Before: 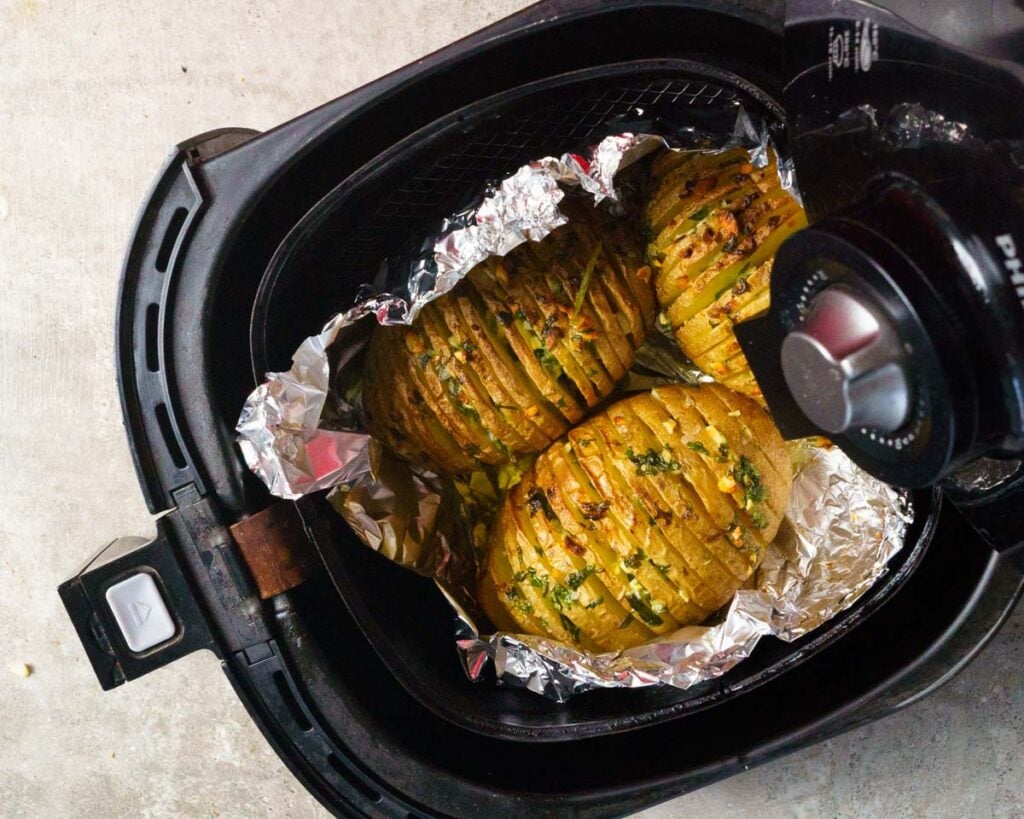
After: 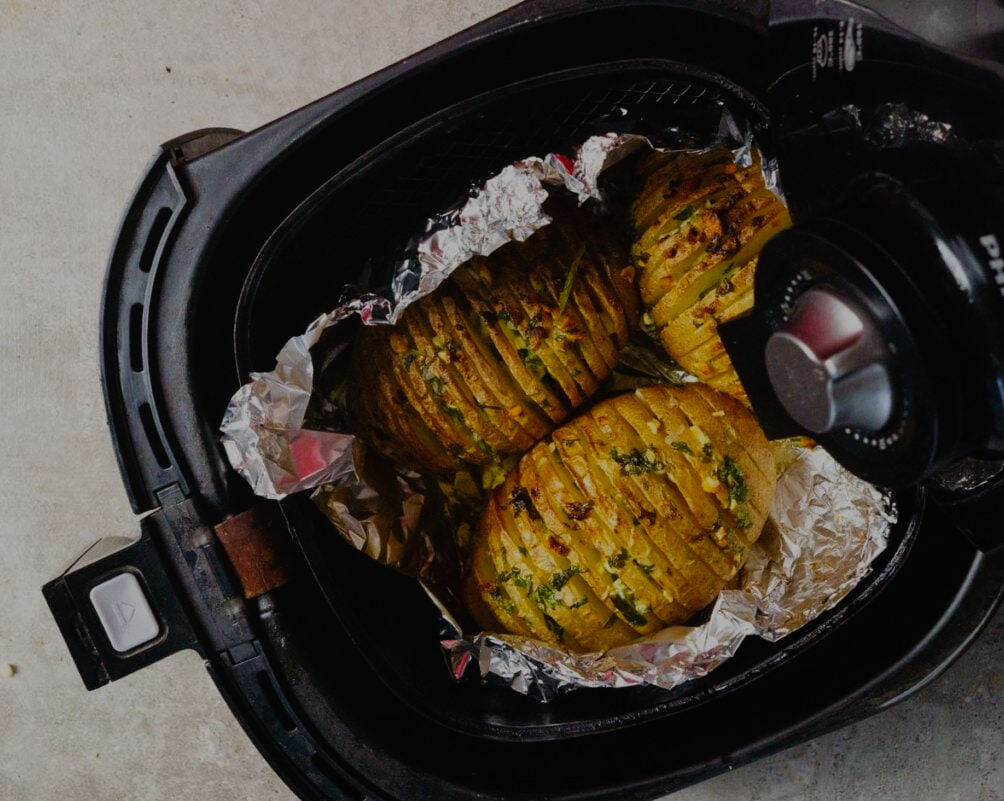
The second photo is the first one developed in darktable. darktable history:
exposure: exposure -1.571 EV, compensate highlight preservation false
crop: left 1.631%, right 0.281%, bottom 2.089%
tone curve: curves: ch0 [(0, 0.01) (0.052, 0.045) (0.136, 0.133) (0.29, 0.332) (0.453, 0.531) (0.676, 0.751) (0.89, 0.919) (1, 1)]; ch1 [(0, 0) (0.094, 0.081) (0.285, 0.299) (0.385, 0.403) (0.447, 0.429) (0.495, 0.496) (0.544, 0.552) (0.589, 0.612) (0.722, 0.728) (1, 1)]; ch2 [(0, 0) (0.257, 0.217) (0.43, 0.421) (0.498, 0.507) (0.531, 0.544) (0.56, 0.579) (0.625, 0.642) (1, 1)], preserve colors none
